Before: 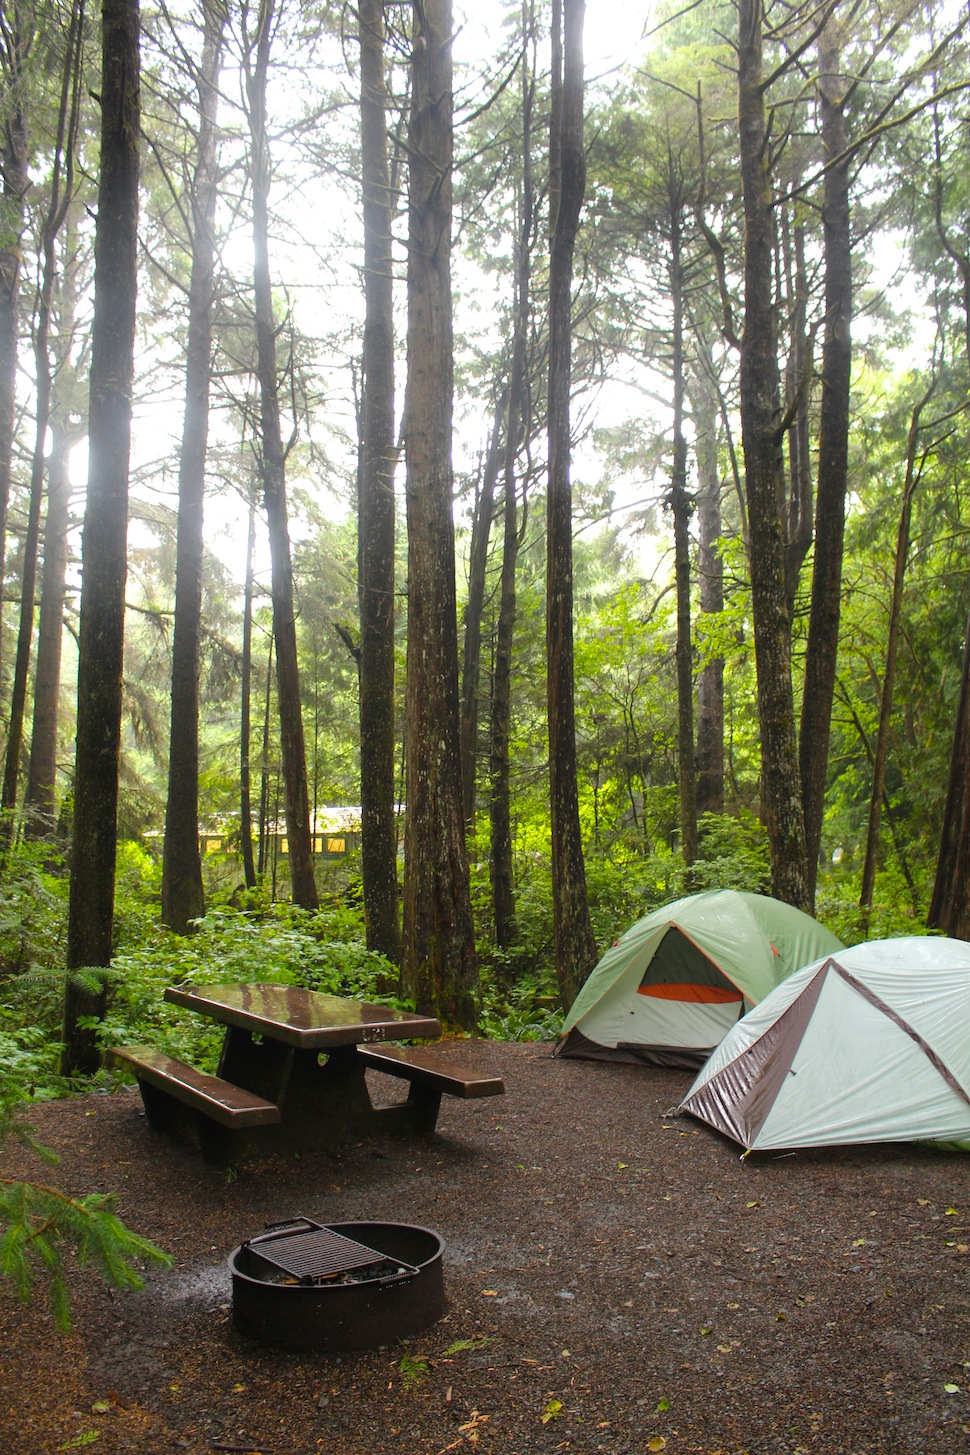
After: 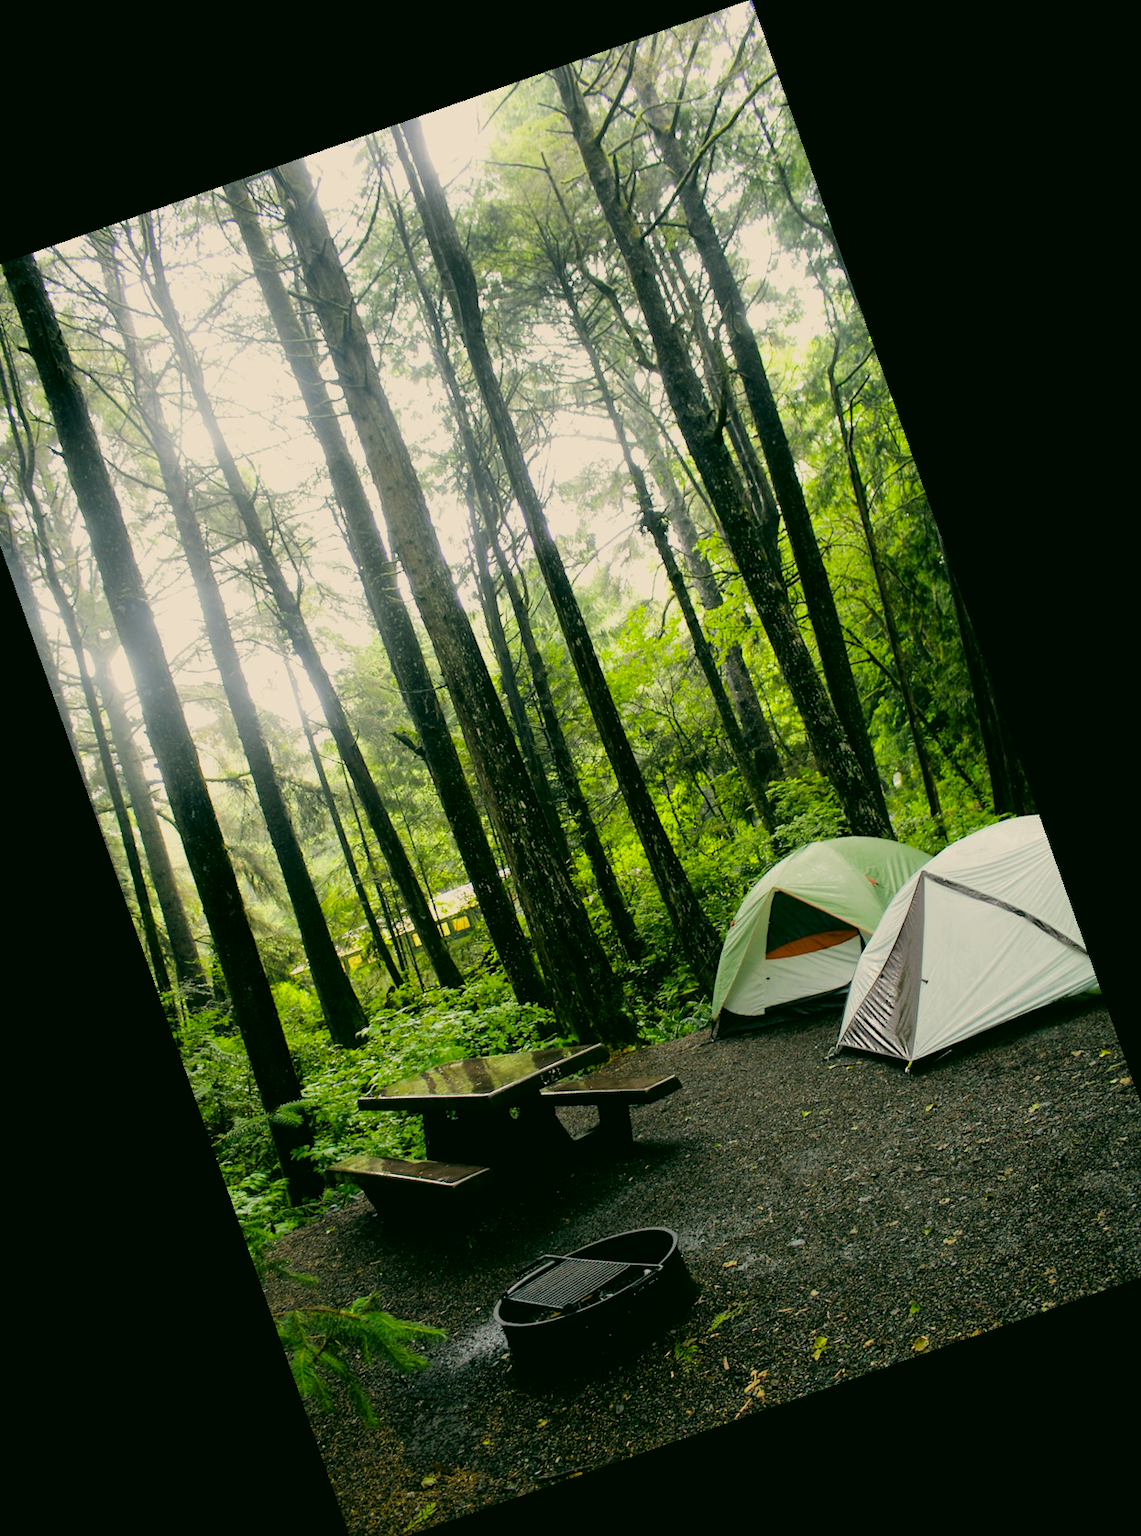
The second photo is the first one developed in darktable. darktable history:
color correction: highlights a* 5.3, highlights b* 24.26, shadows a* -15.58, shadows b* 4.02
filmic rgb: black relative exposure -5 EV, hardness 2.88, contrast 1.3, highlights saturation mix -30%
crop and rotate: angle 19.43°, left 6.812%, right 4.125%, bottom 1.087%
white balance: red 0.926, green 1.003, blue 1.133
